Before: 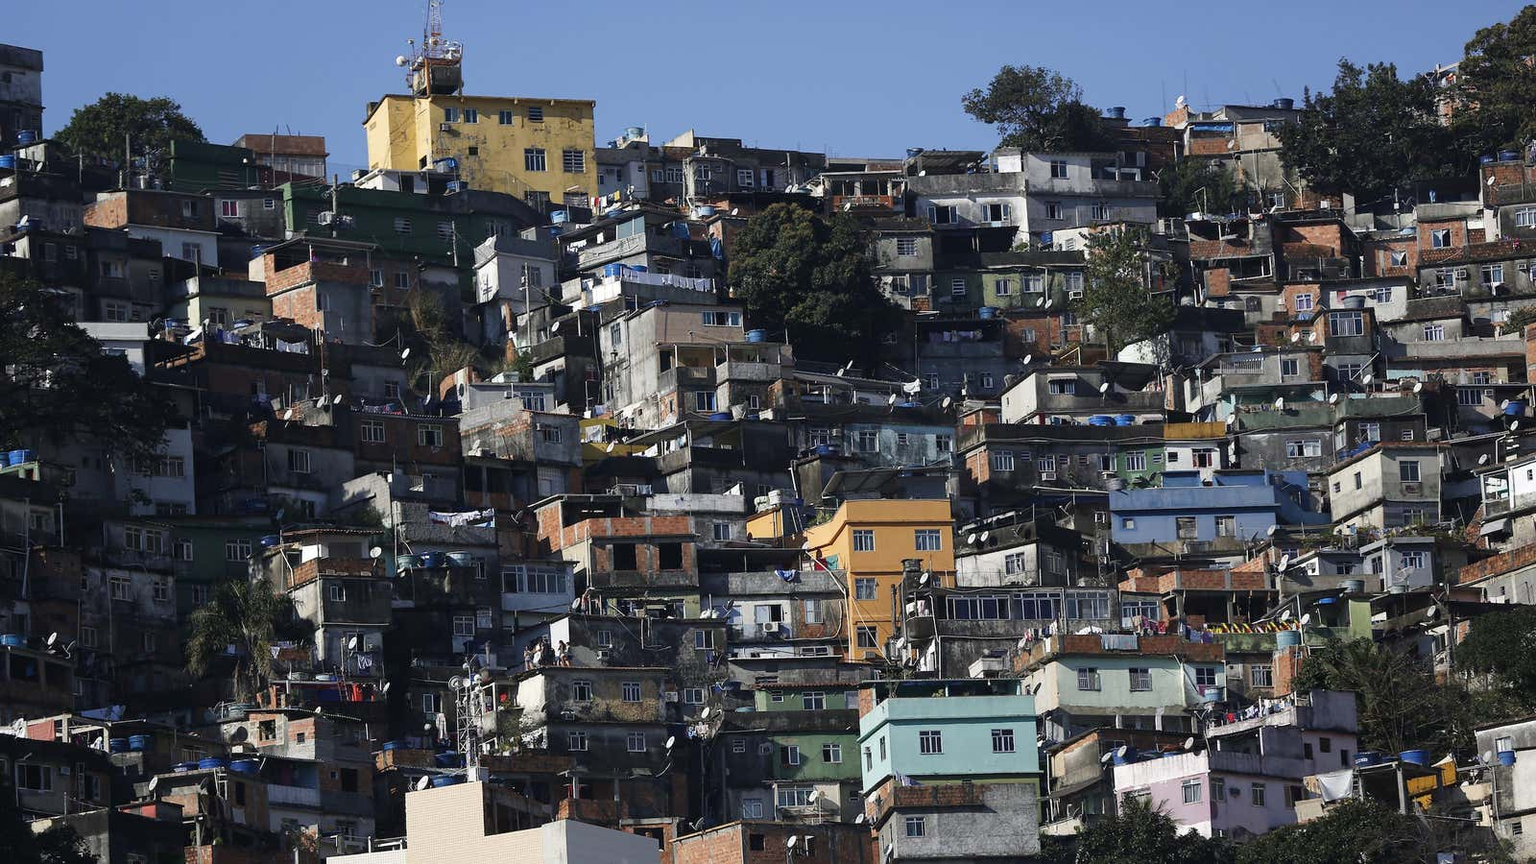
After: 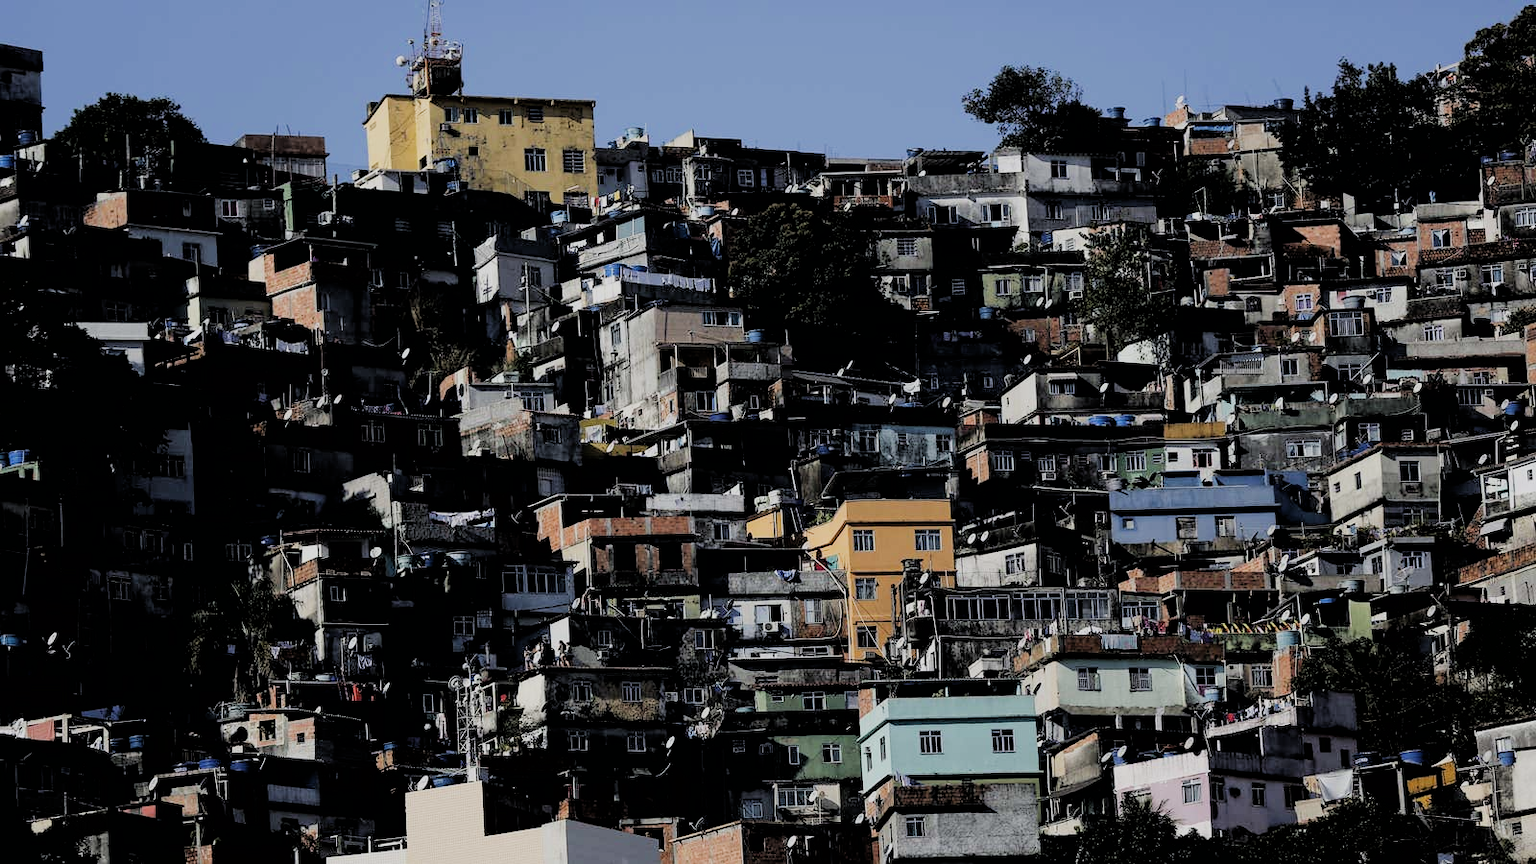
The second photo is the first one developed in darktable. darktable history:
filmic rgb: black relative exposure -2.72 EV, white relative exposure 4.56 EV, hardness 1.72, contrast 1.265, iterations of high-quality reconstruction 0
